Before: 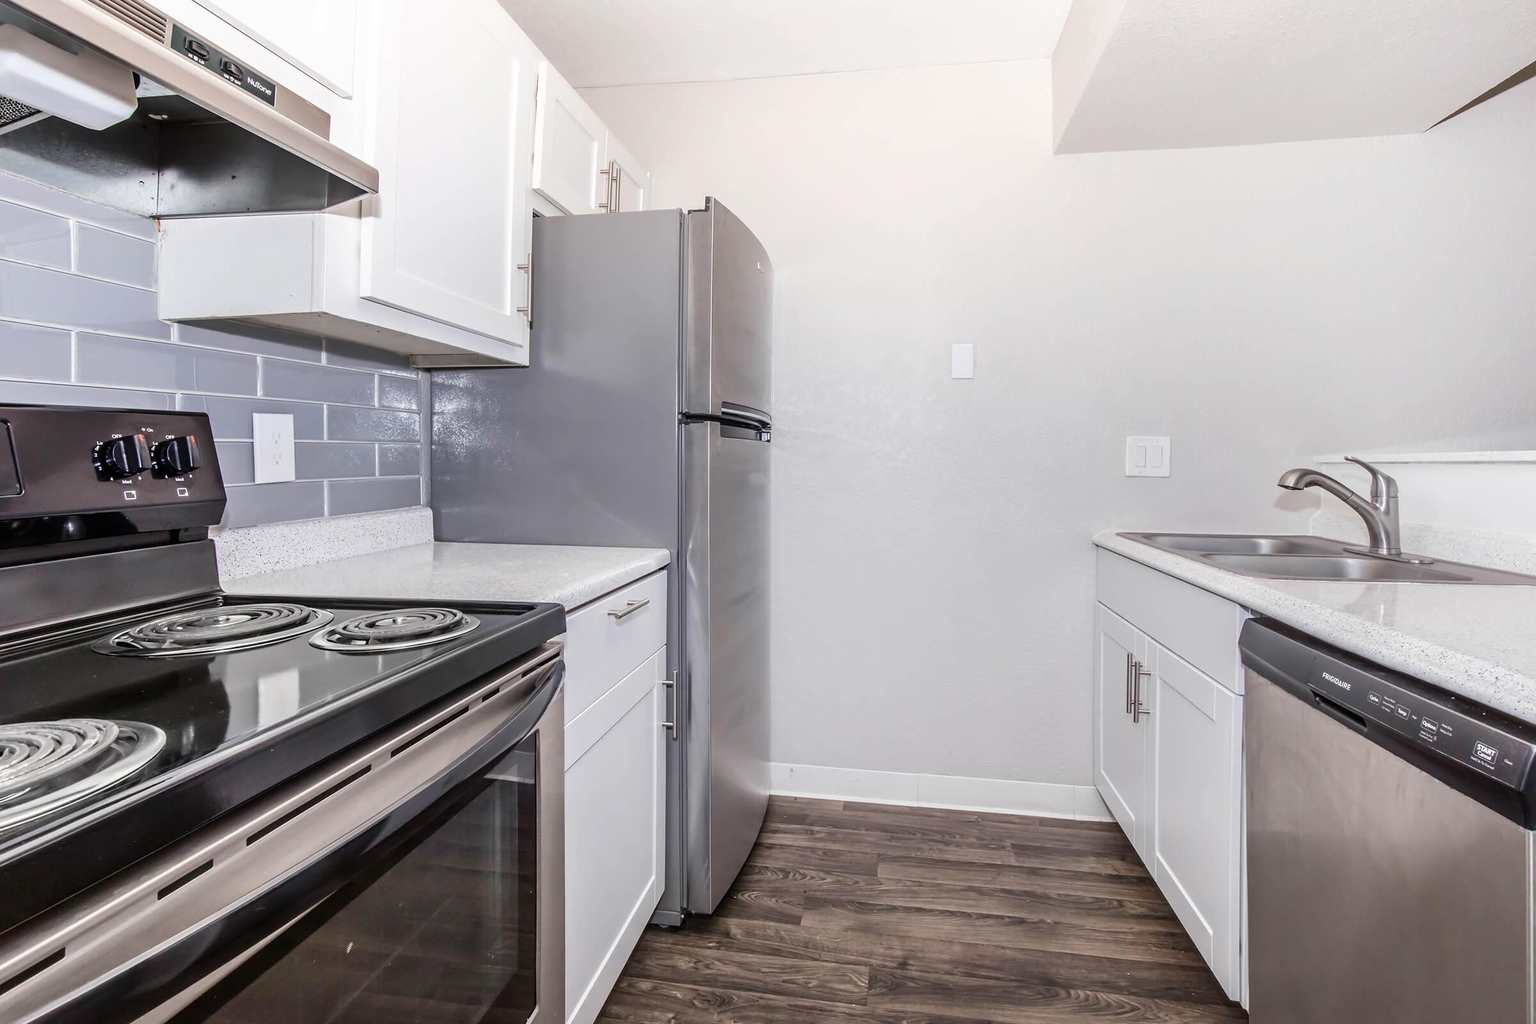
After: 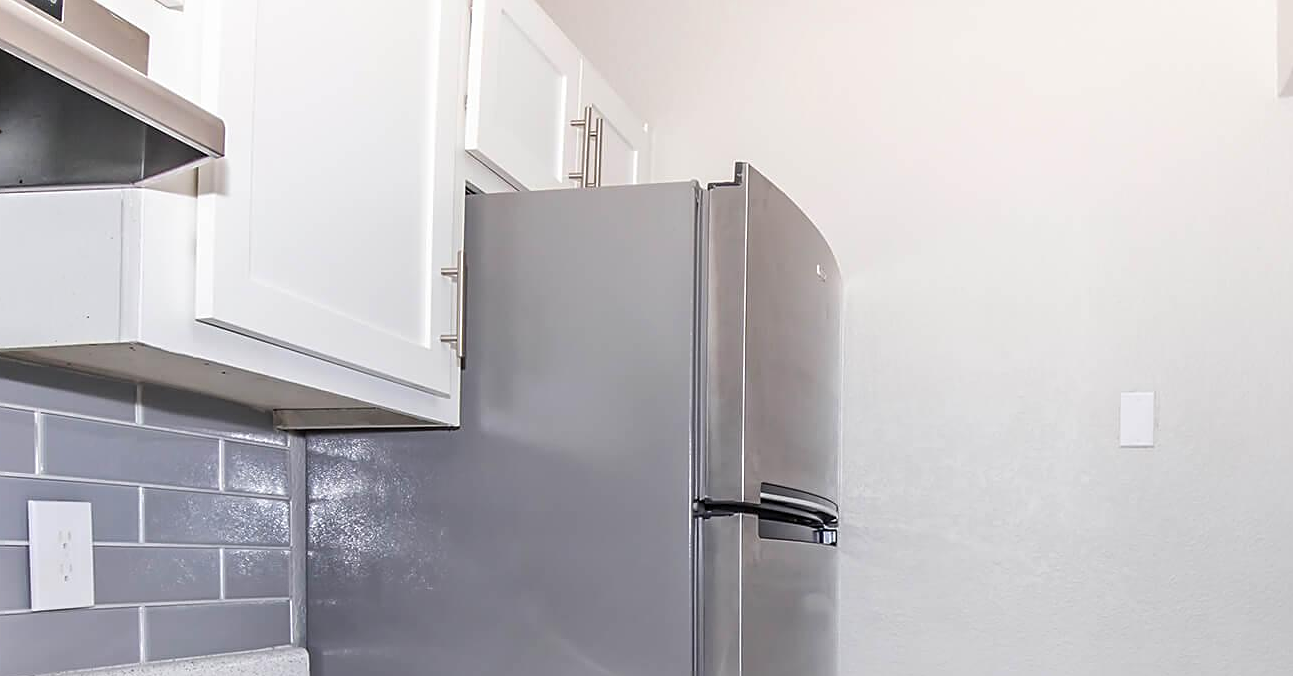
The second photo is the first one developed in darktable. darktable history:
white balance: emerald 1
sharpen: on, module defaults
crop: left 15.306%, top 9.065%, right 30.789%, bottom 48.638%
